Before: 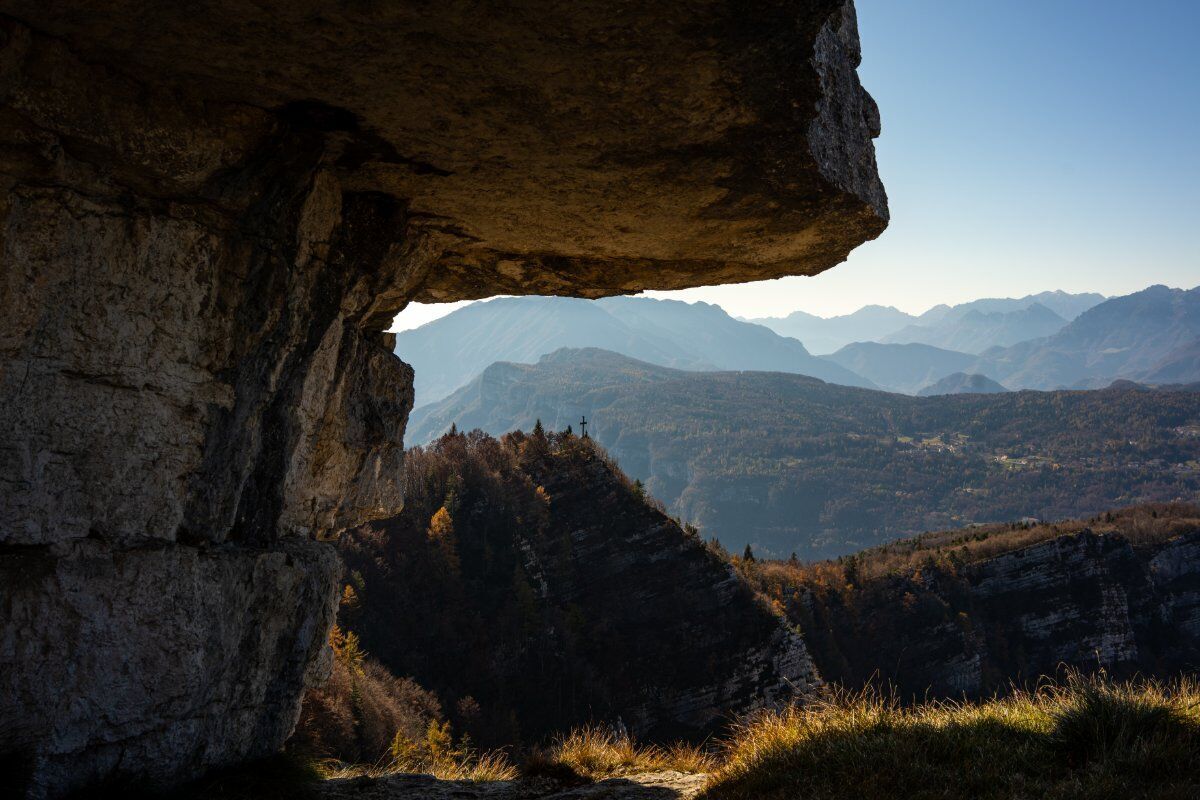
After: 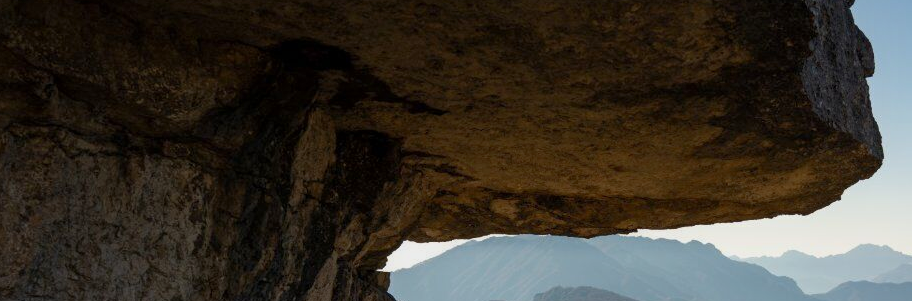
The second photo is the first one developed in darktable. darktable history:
tone equalizer: -8 EV 0.219 EV, -7 EV 0.43 EV, -6 EV 0.456 EV, -5 EV 0.287 EV, -3 EV -0.253 EV, -2 EV -0.409 EV, -1 EV -0.419 EV, +0 EV -0.225 EV
crop: left 0.518%, top 7.641%, right 23.425%, bottom 54.67%
